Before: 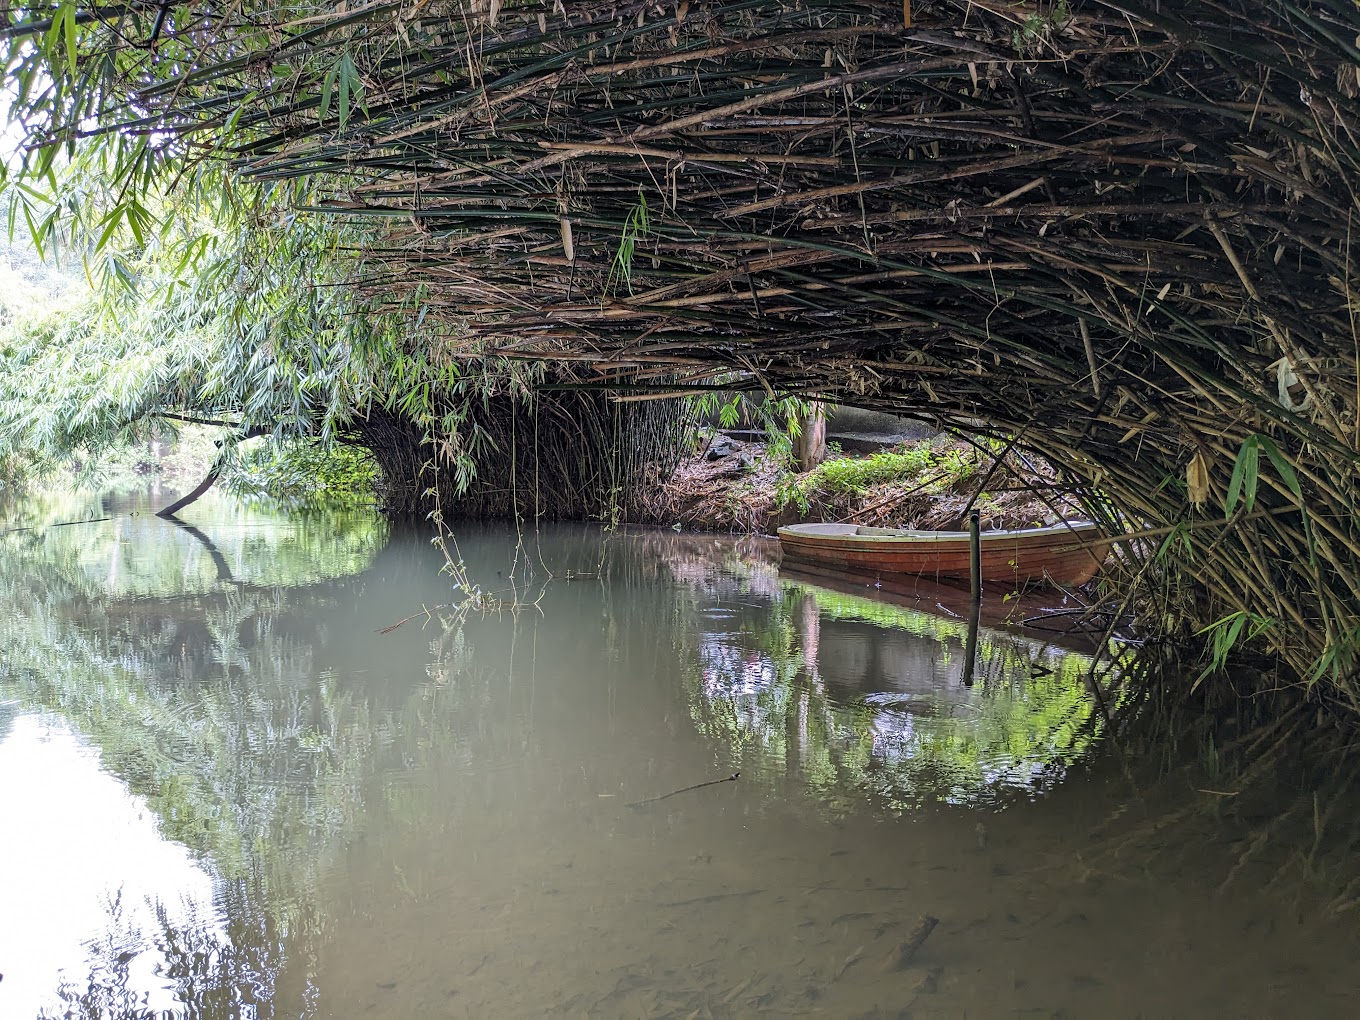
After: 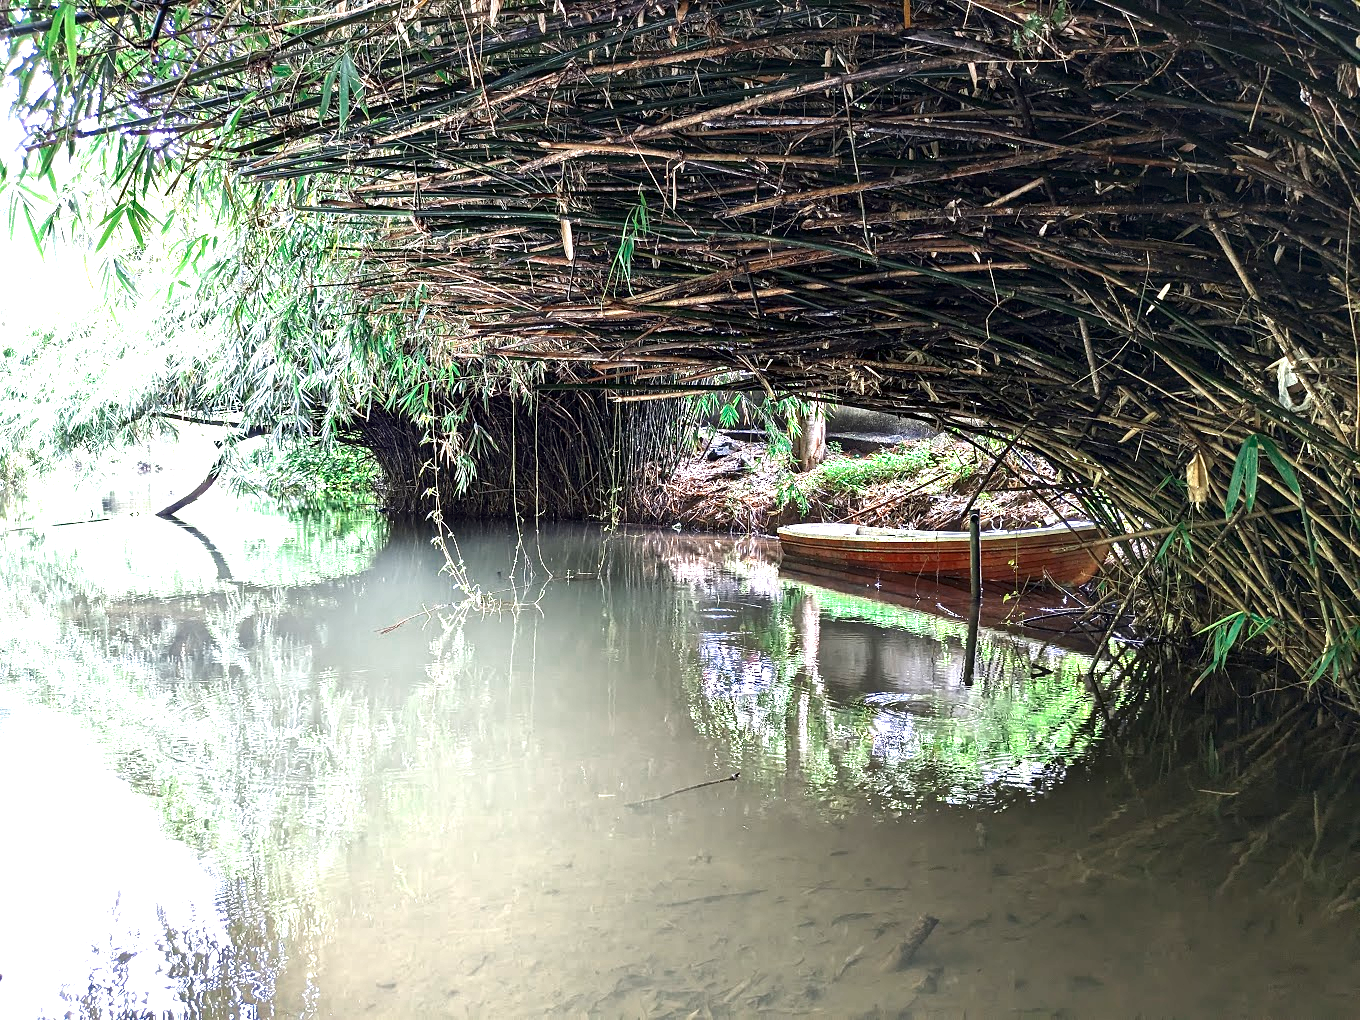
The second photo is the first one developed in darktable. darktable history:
color zones: curves: ch0 [(0, 0.5) (0.125, 0.4) (0.25, 0.5) (0.375, 0.4) (0.5, 0.4) (0.625, 0.35) (0.75, 0.35) (0.875, 0.5)]; ch1 [(0, 0.35) (0.125, 0.45) (0.25, 0.35) (0.375, 0.35) (0.5, 0.35) (0.625, 0.35) (0.75, 0.45) (0.875, 0.35)]; ch2 [(0, 0.6) (0.125, 0.5) (0.25, 0.5) (0.375, 0.6) (0.5, 0.6) (0.625, 0.5) (0.75, 0.5) (0.875, 0.5)]
contrast brightness saturation: brightness -0.251, saturation 0.197
exposure: black level correction 0, exposure 1.616 EV, compensate exposure bias true, compensate highlight preservation false
